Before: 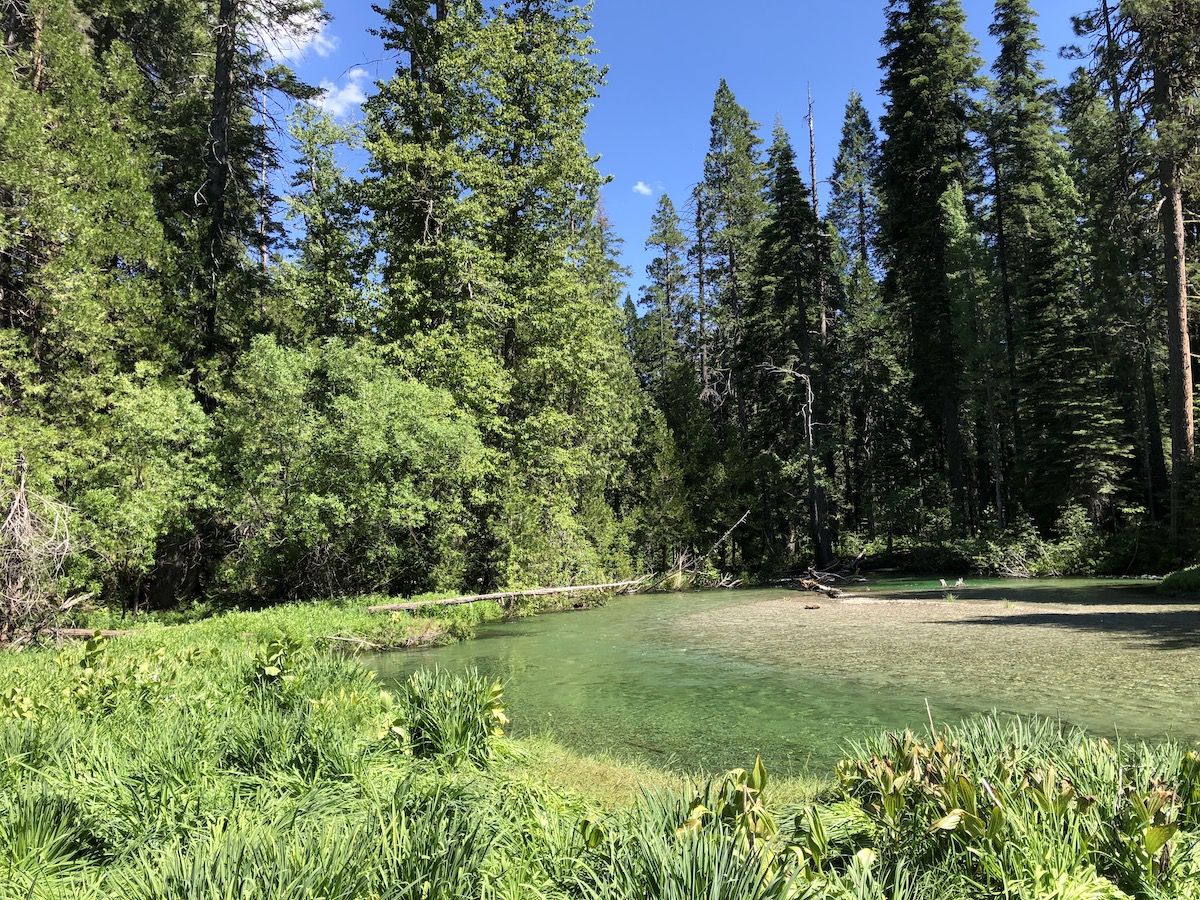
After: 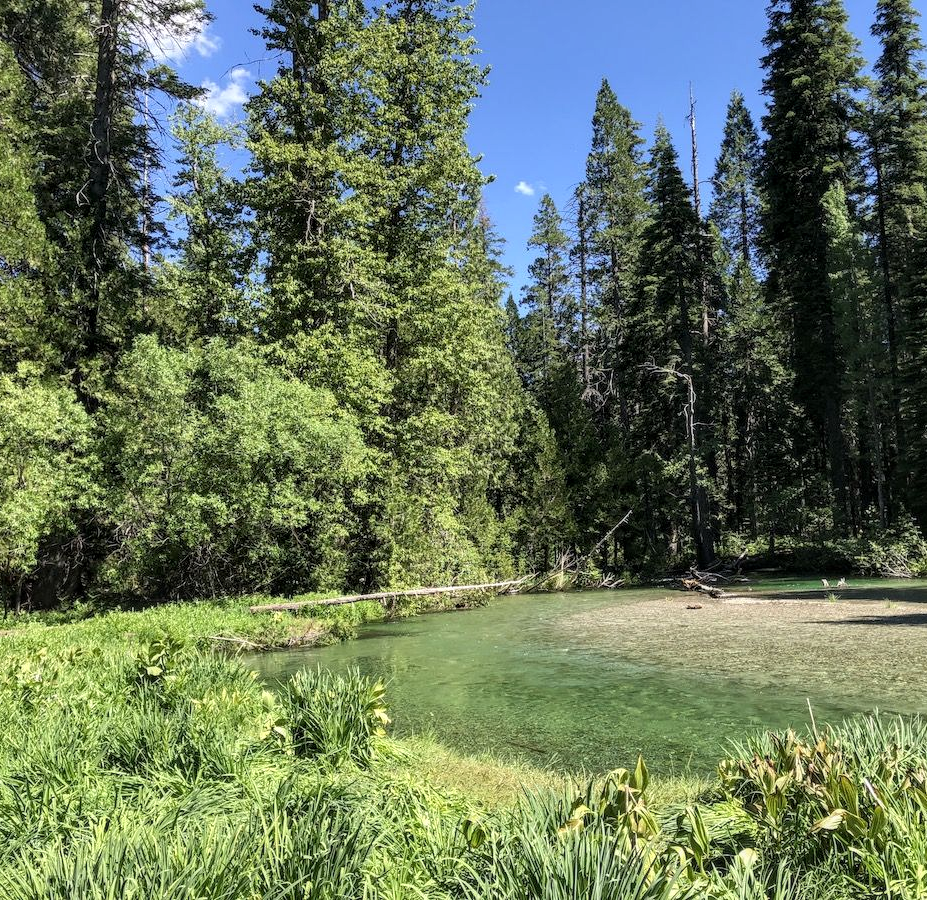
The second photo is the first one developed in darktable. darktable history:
local contrast: on, module defaults
crop: left 9.887%, right 12.848%
tone equalizer: on, module defaults
